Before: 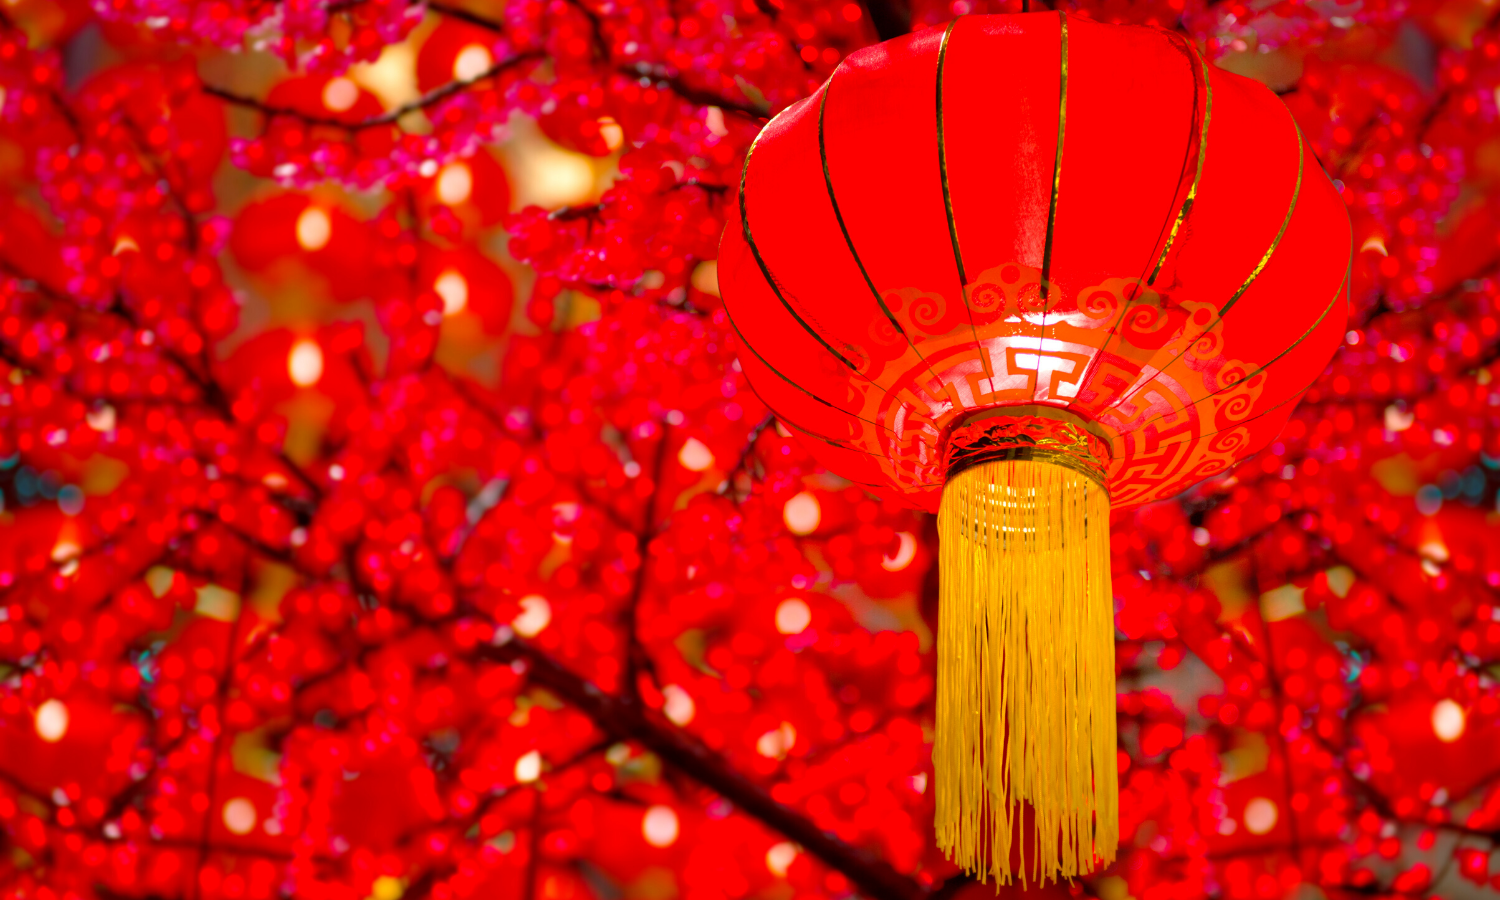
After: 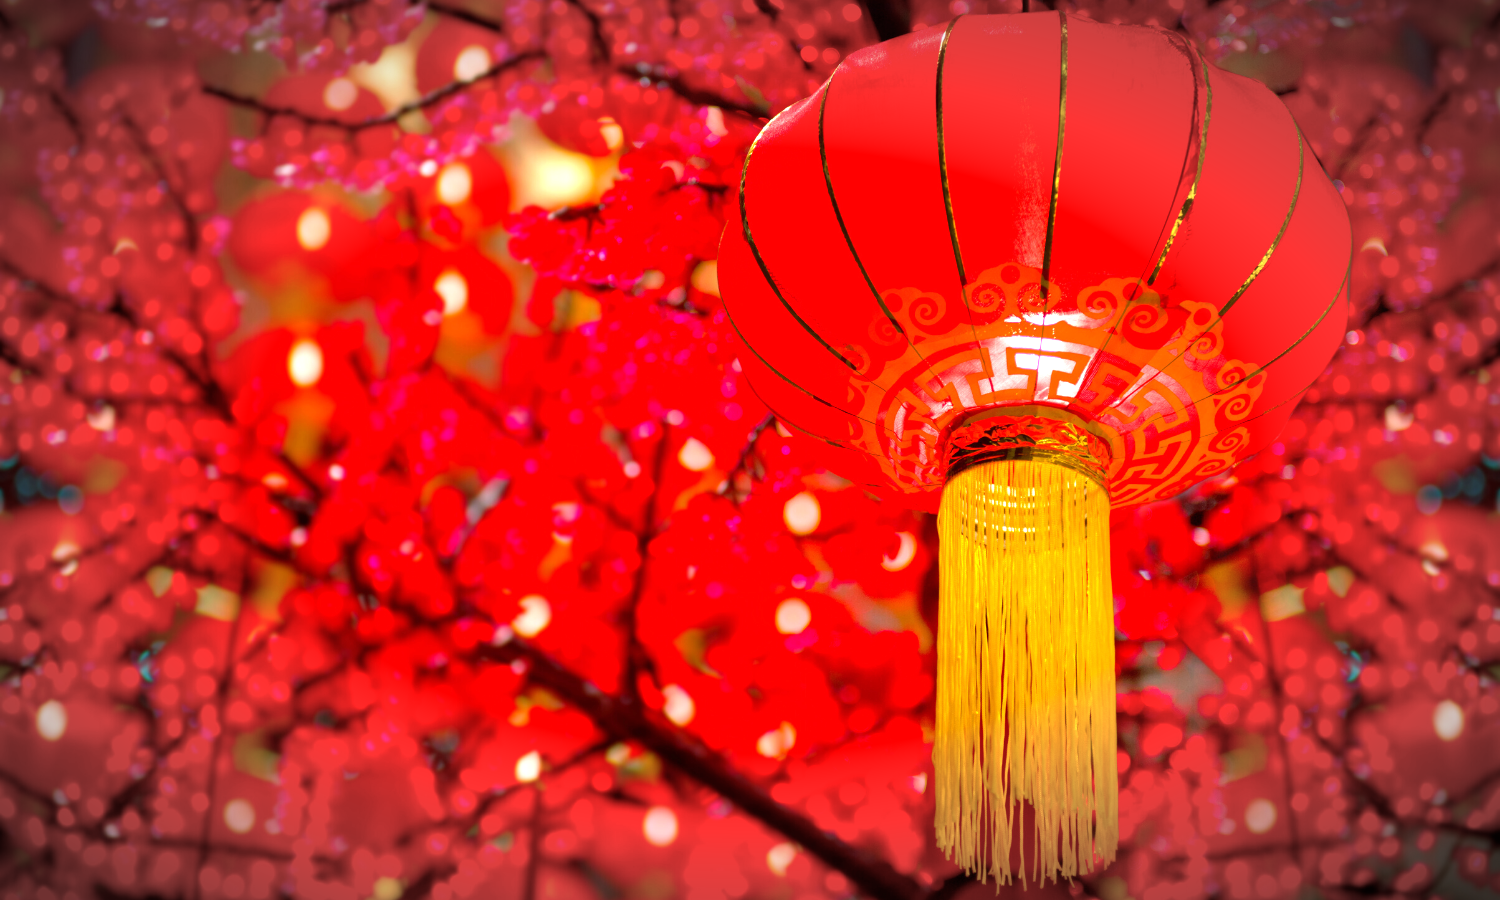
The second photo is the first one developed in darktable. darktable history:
vignetting: fall-off start 67.5%, fall-off radius 67.23%, brightness -0.813, automatic ratio true
exposure: black level correction 0, exposure 0.5 EV, compensate highlight preservation false
white balance: emerald 1
